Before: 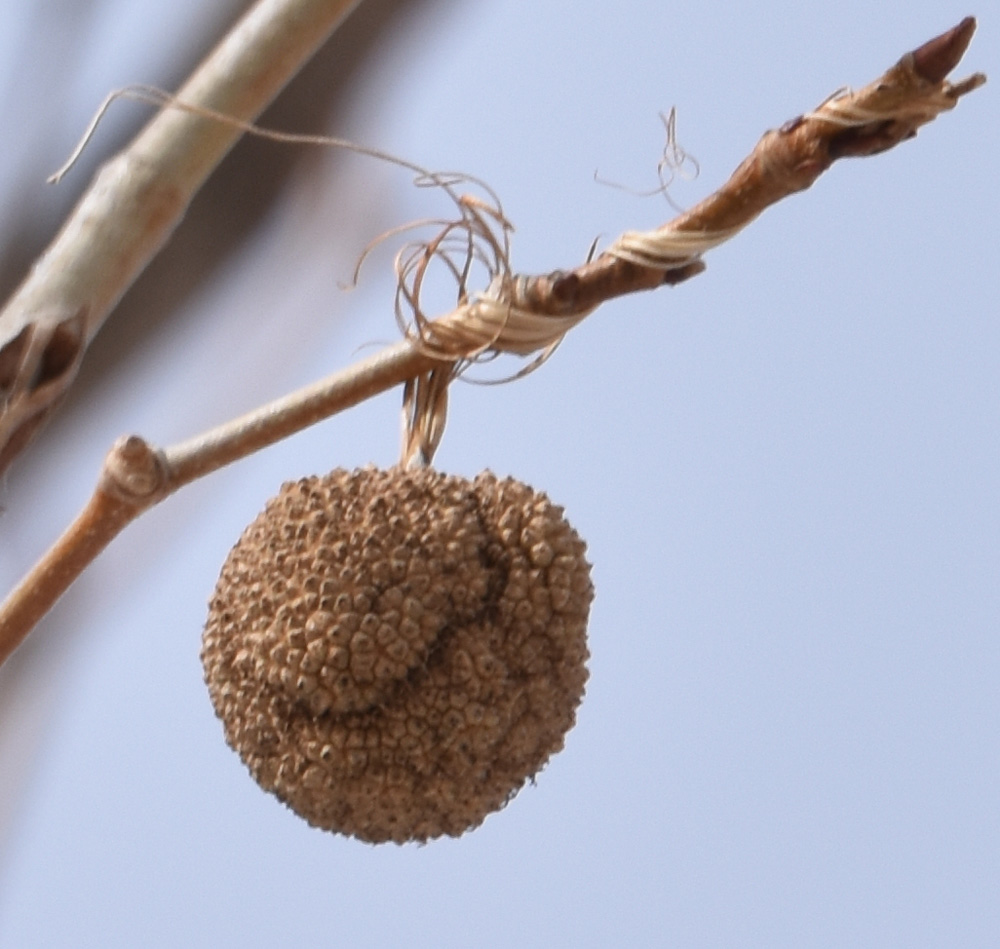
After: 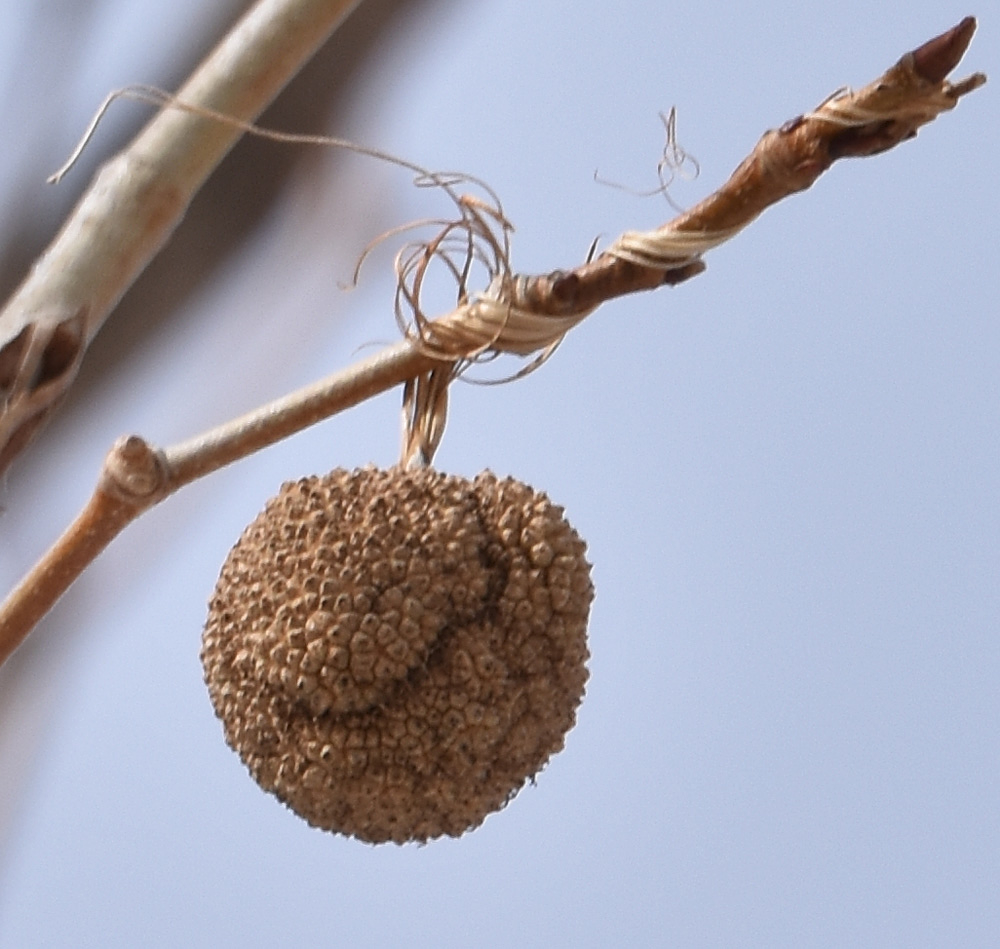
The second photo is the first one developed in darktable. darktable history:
shadows and highlights: radius 126.98, shadows 30.27, highlights -30.87, low approximation 0.01, soften with gaussian
sharpen: on, module defaults
